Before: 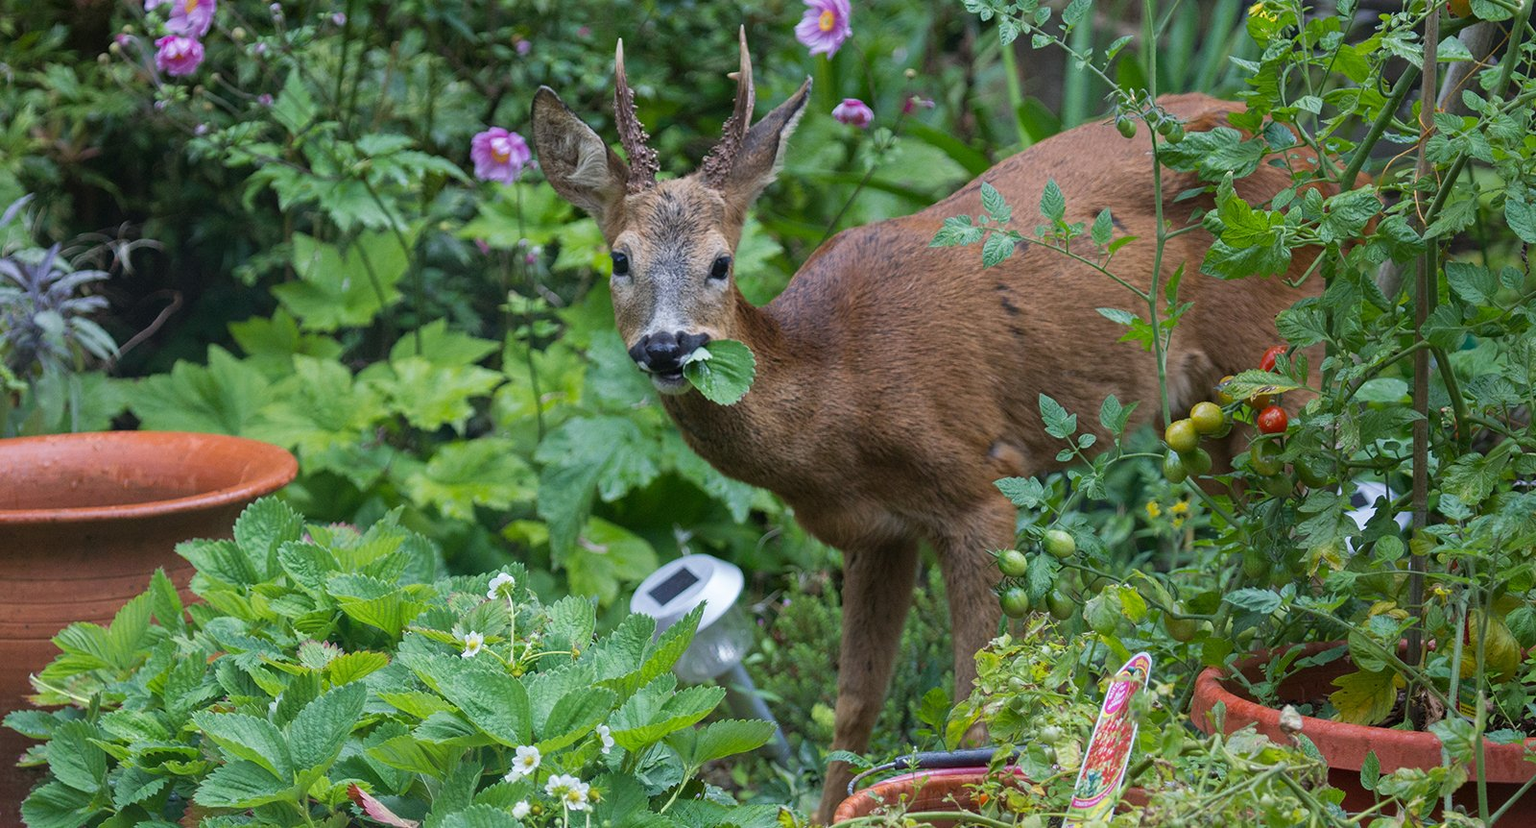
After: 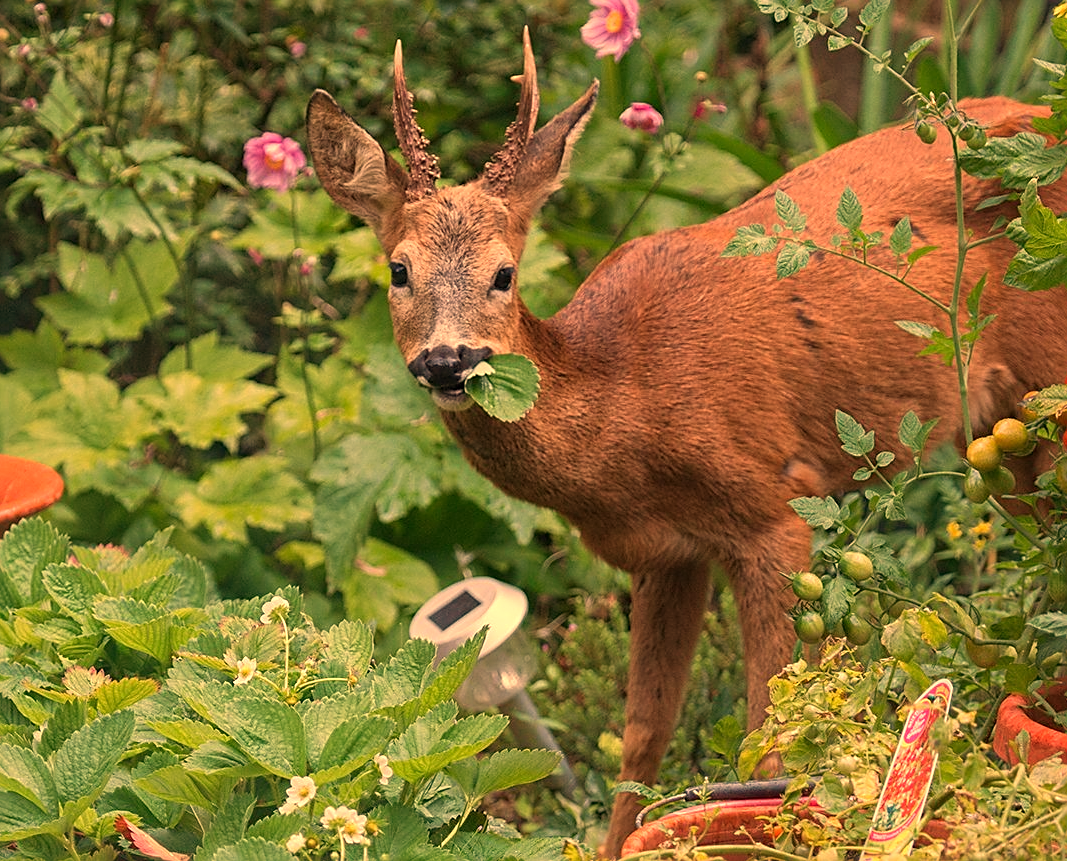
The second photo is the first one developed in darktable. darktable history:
white balance: red 1.467, blue 0.684
crop and rotate: left 15.446%, right 17.836%
sharpen: on, module defaults
